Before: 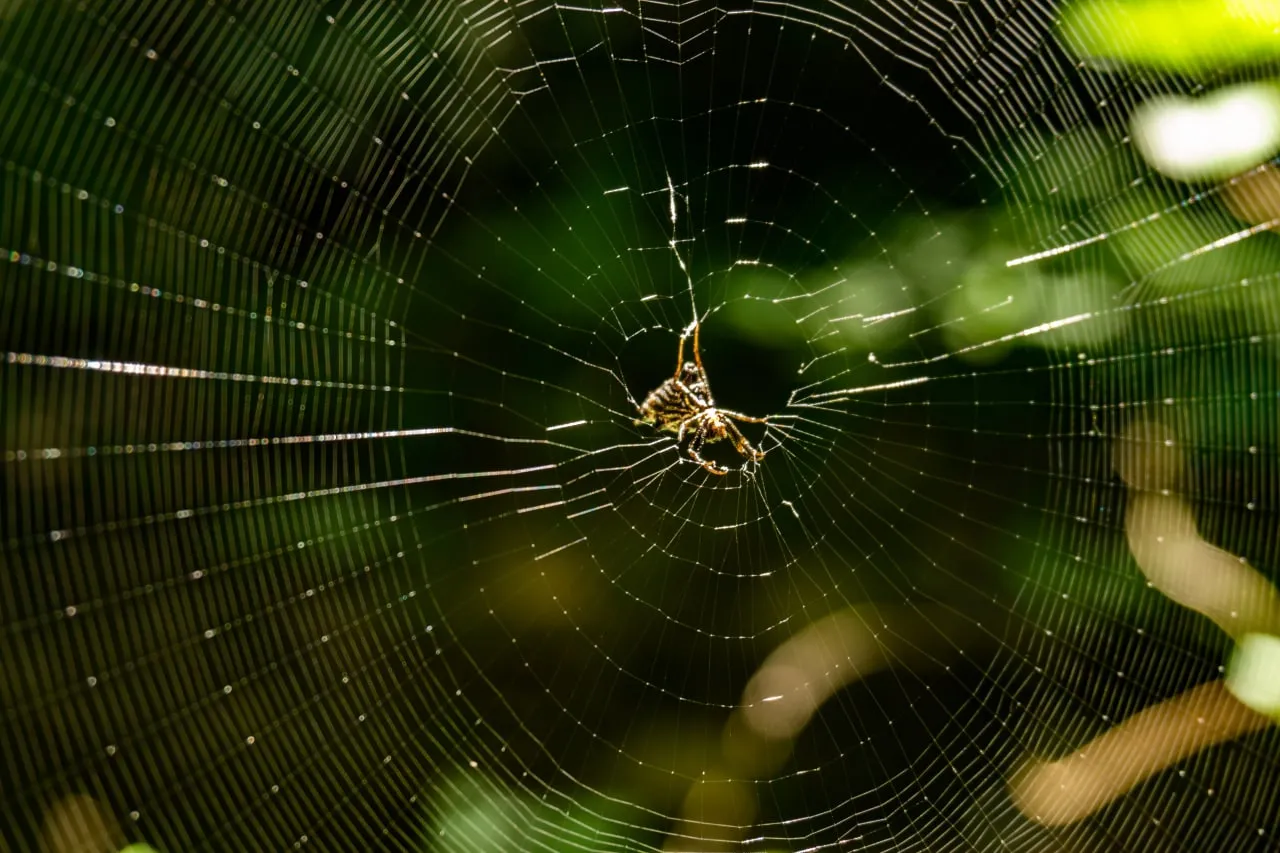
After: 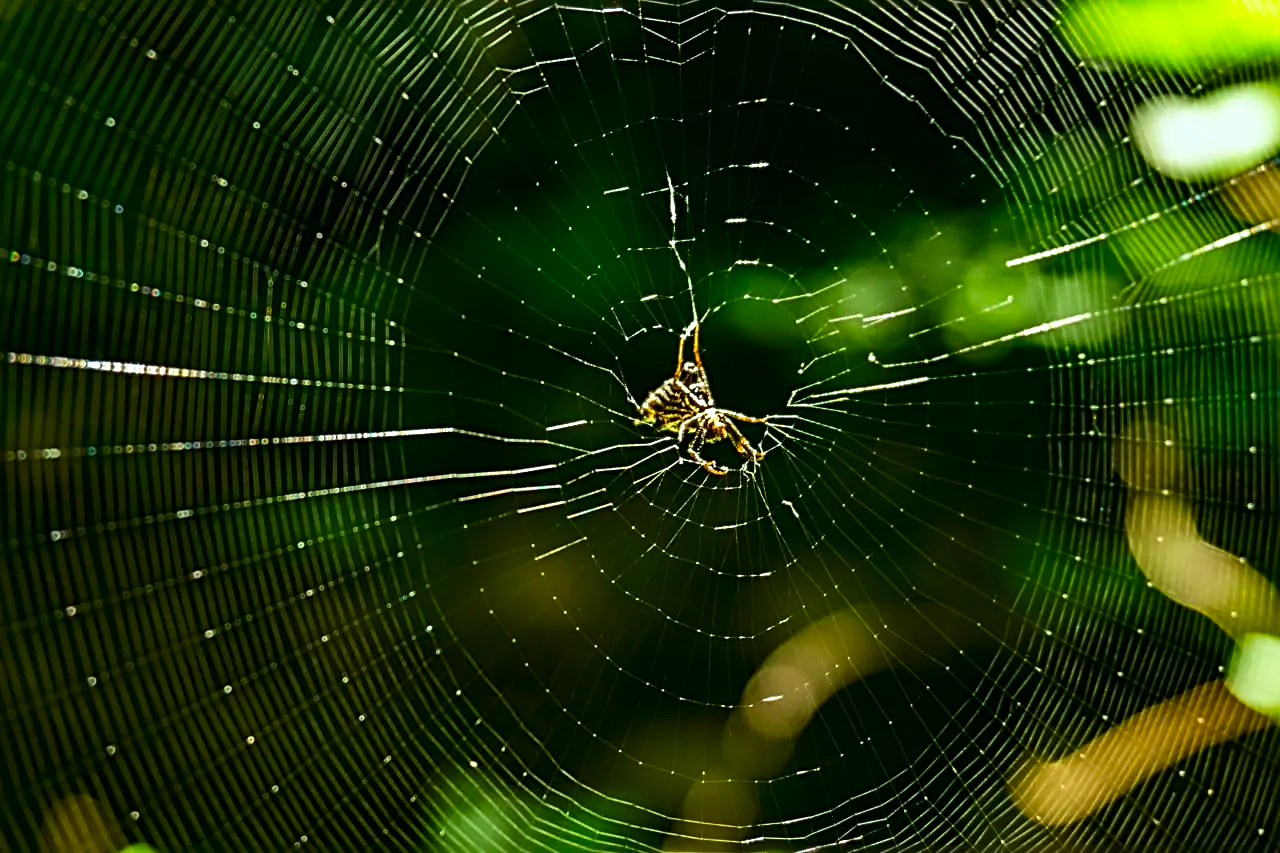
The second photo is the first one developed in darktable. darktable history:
tone curve: curves: ch0 [(0, 0) (0.339, 0.306) (0.687, 0.706) (1, 1)], color space Lab, linked channels, preserve colors none
color correction: highlights a* -7.33, highlights b* 1.26, shadows a* -3.55, saturation 1.4
white balance: emerald 1
sharpen: radius 3.025, amount 0.757
